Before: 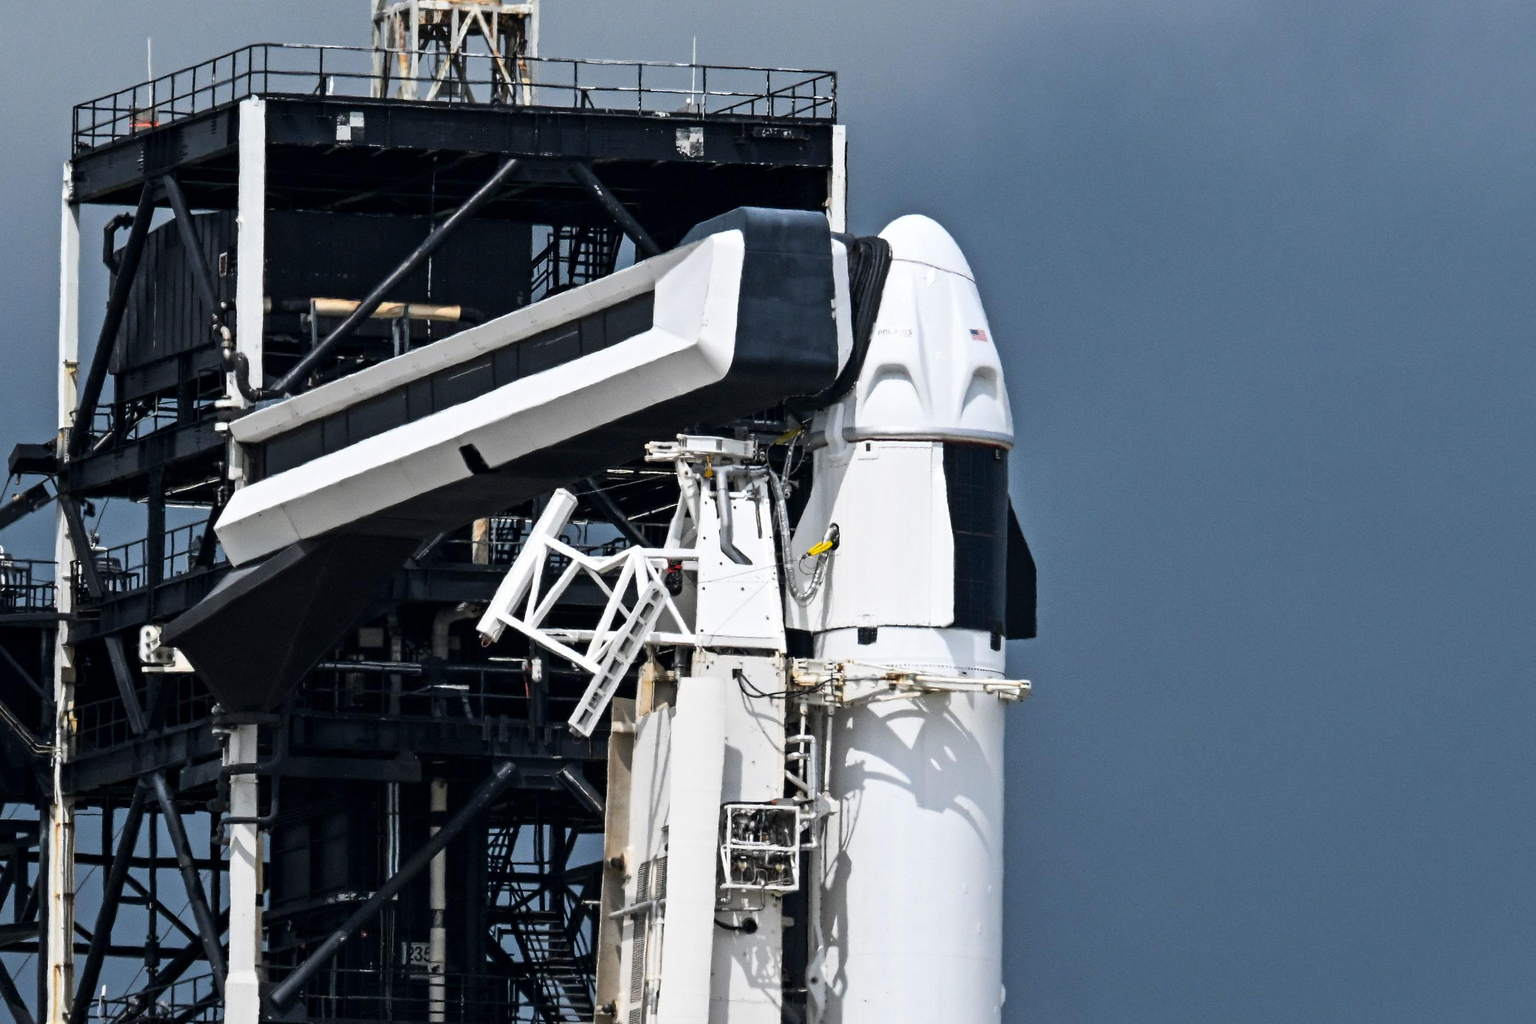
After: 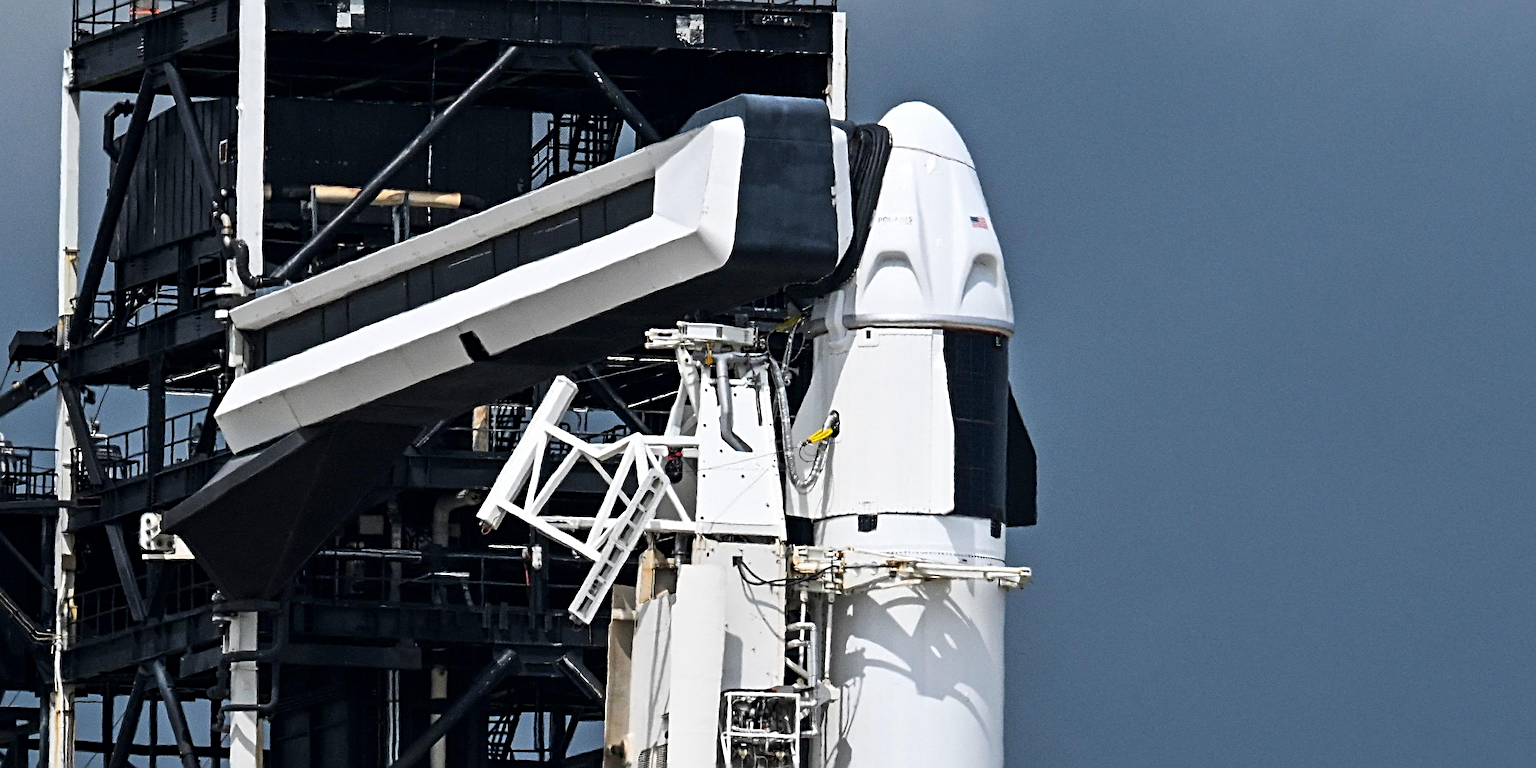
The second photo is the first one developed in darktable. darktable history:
crop: top 11.038%, bottom 13.962%
exposure: compensate exposure bias true, compensate highlight preservation false
sharpen: radius 4
